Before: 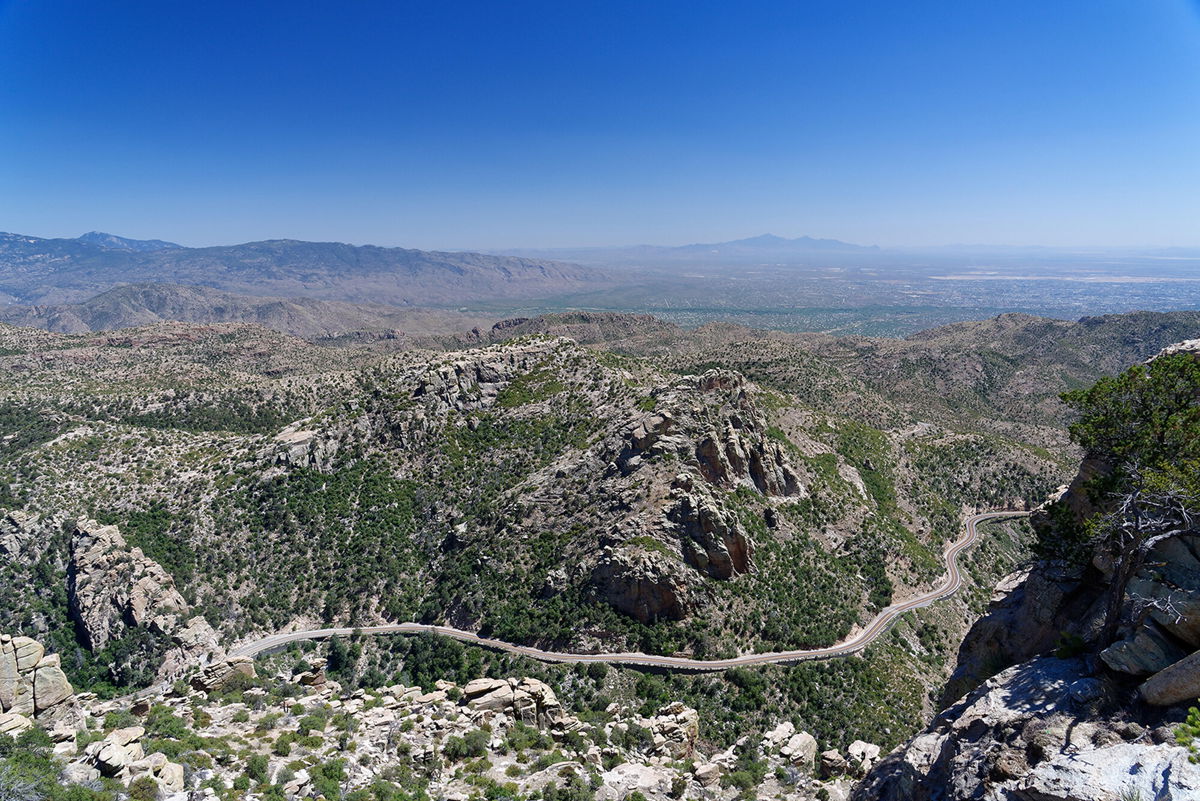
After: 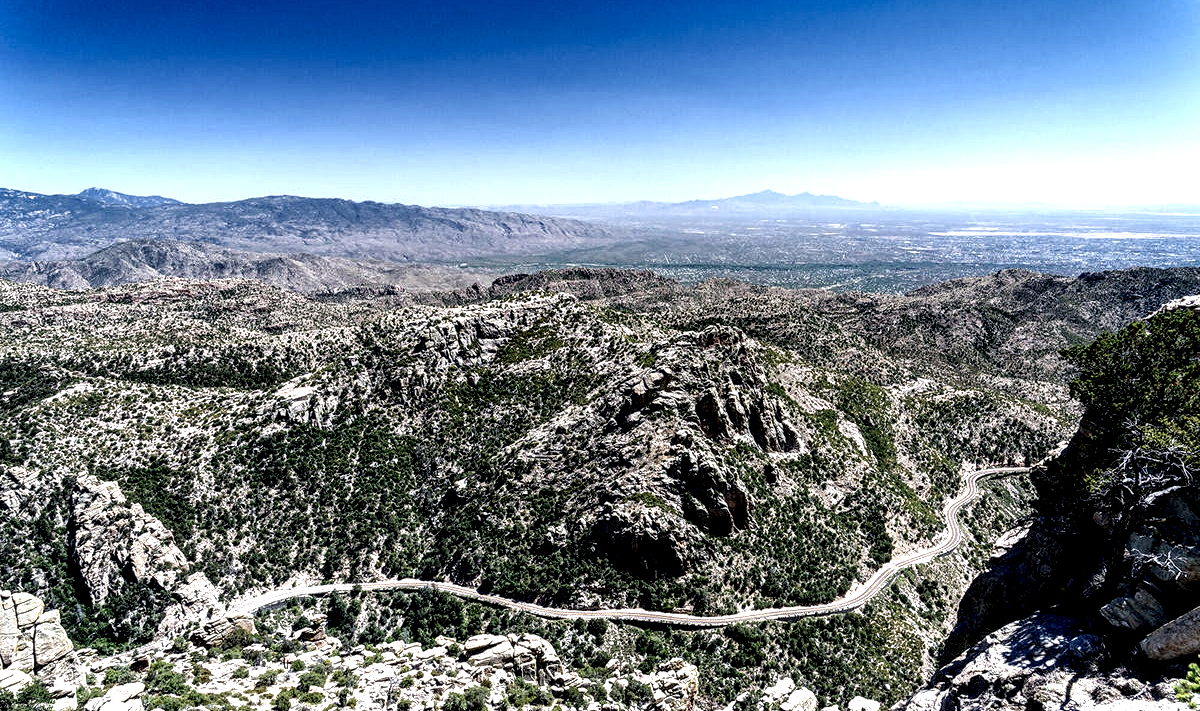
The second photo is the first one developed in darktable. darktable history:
crop and rotate: top 5.609%, bottom 5.609%
local contrast: highlights 115%, shadows 42%, detail 293%
